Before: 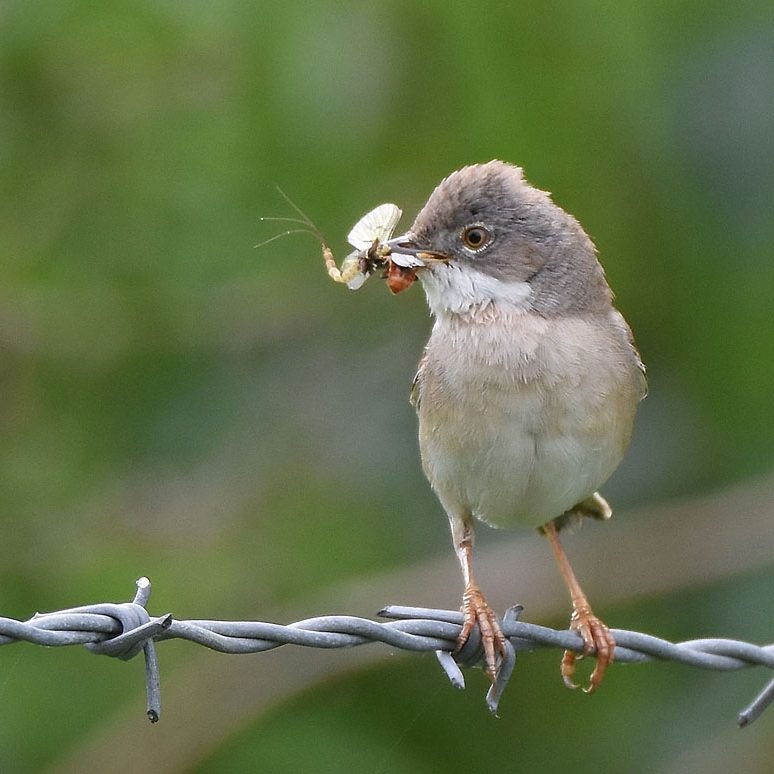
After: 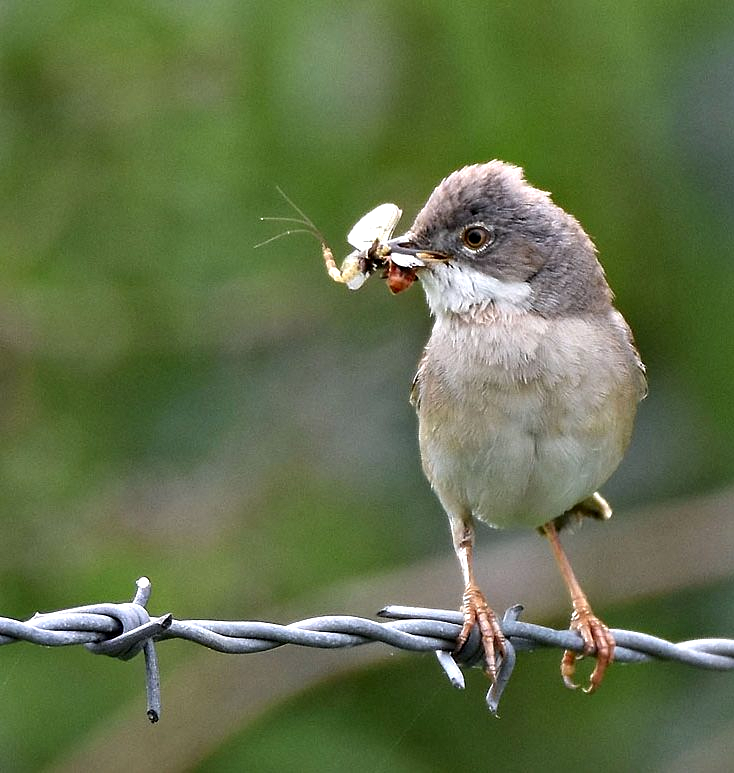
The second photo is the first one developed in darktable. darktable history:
crop and rotate: right 5.167%
contrast equalizer: octaves 7, y [[0.6 ×6], [0.55 ×6], [0 ×6], [0 ×6], [0 ×6]]
